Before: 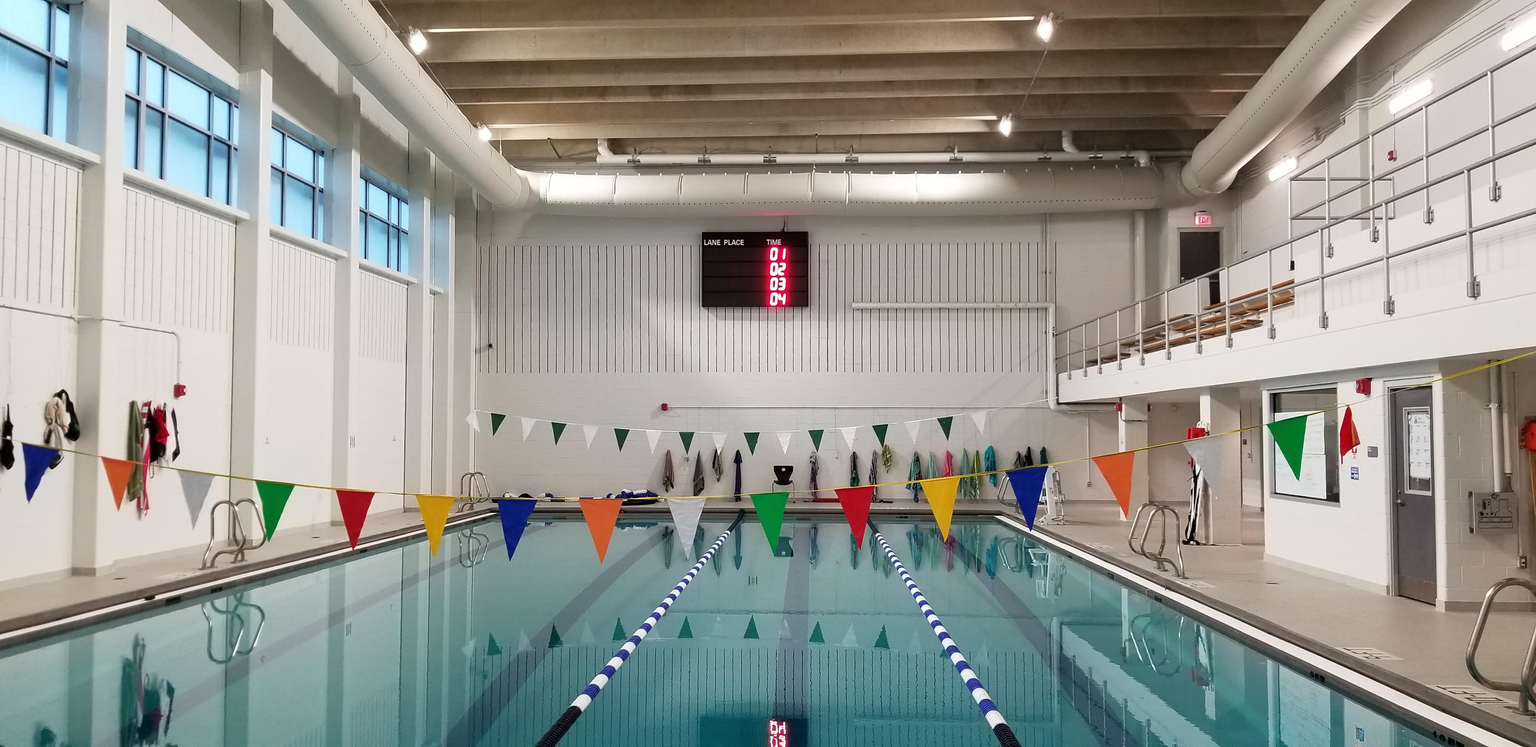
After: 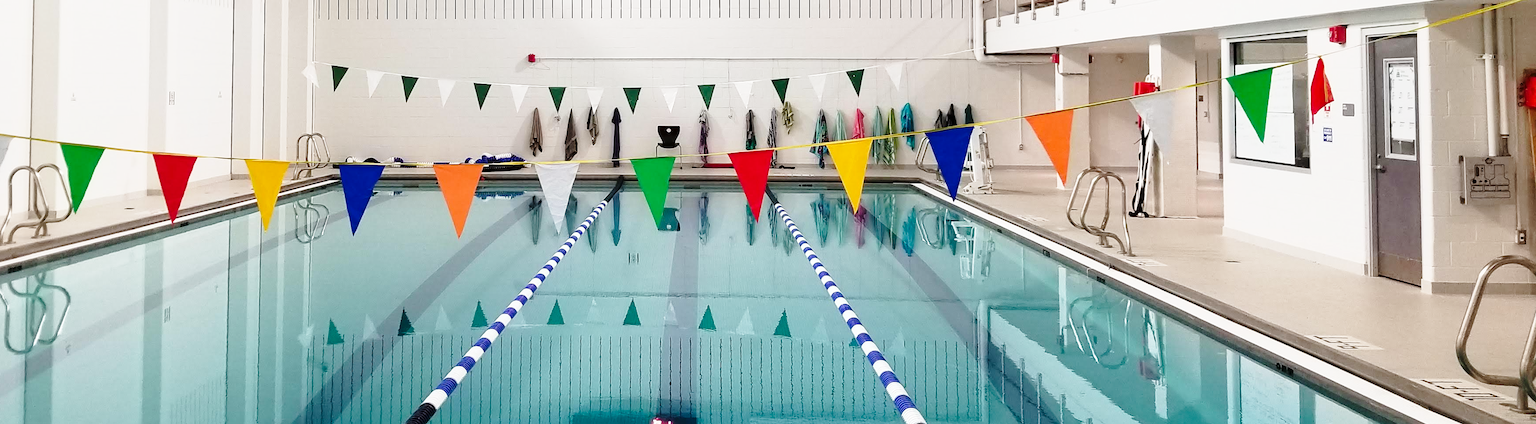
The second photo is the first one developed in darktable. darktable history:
crop and rotate: left 13.274%, top 47.822%, bottom 2.839%
base curve: curves: ch0 [(0, 0) (0.028, 0.03) (0.121, 0.232) (0.46, 0.748) (0.859, 0.968) (1, 1)], preserve colors none
